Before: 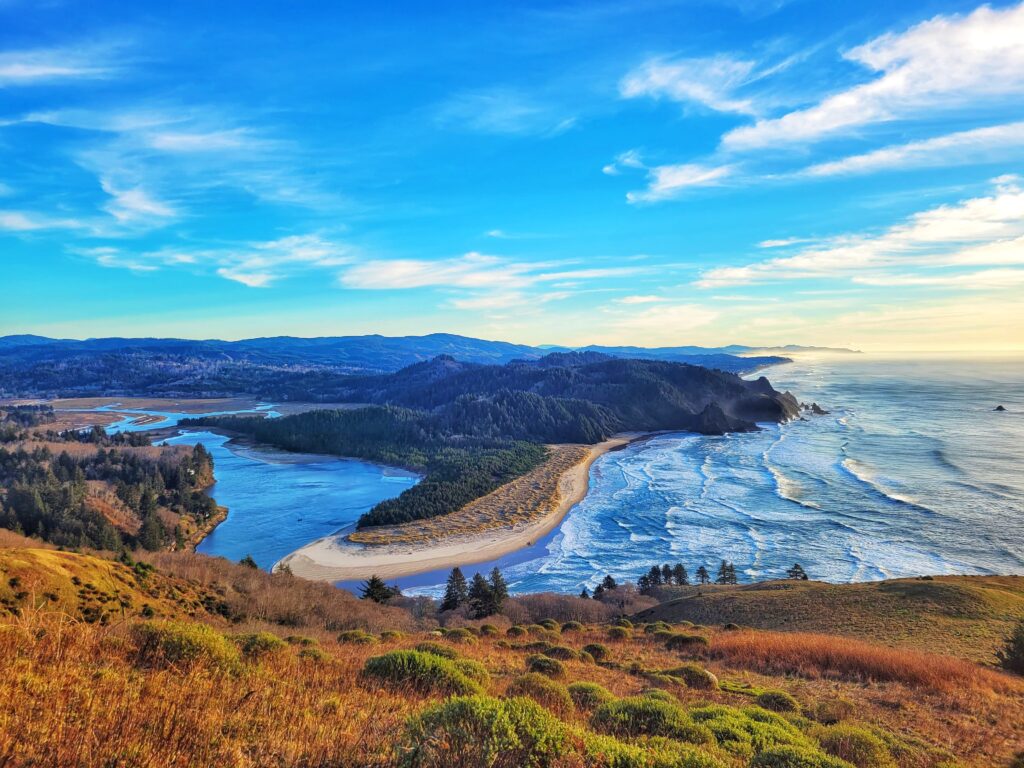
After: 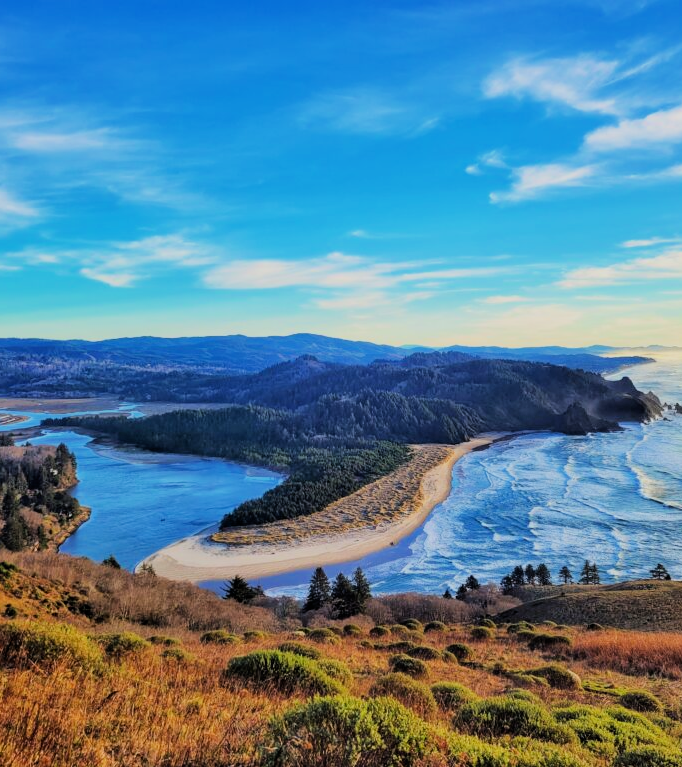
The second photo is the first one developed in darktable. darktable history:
tone equalizer: -8 EV -0.417 EV, -7 EV -0.389 EV, -6 EV -0.333 EV, -5 EV -0.222 EV, -3 EV 0.222 EV, -2 EV 0.333 EV, -1 EV 0.389 EV, +0 EV 0.417 EV, edges refinement/feathering 500, mask exposure compensation -1.57 EV, preserve details no
crop and rotate: left 13.409%, right 19.924%
filmic rgb: black relative exposure -7.15 EV, white relative exposure 5.36 EV, hardness 3.02, color science v6 (2022)
